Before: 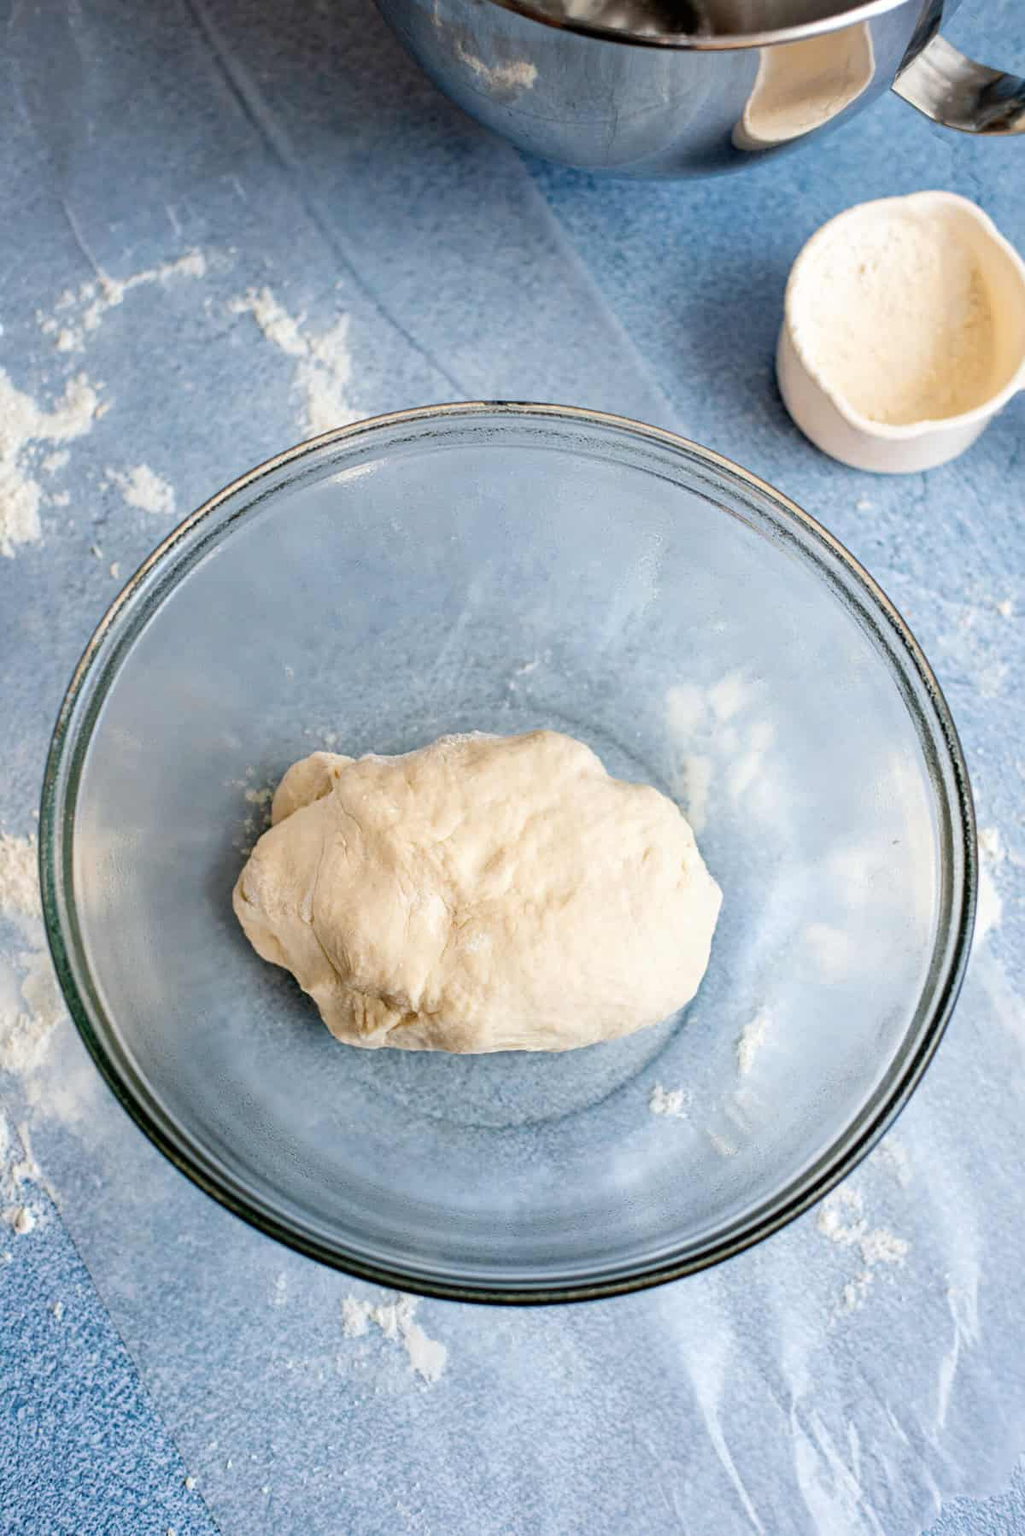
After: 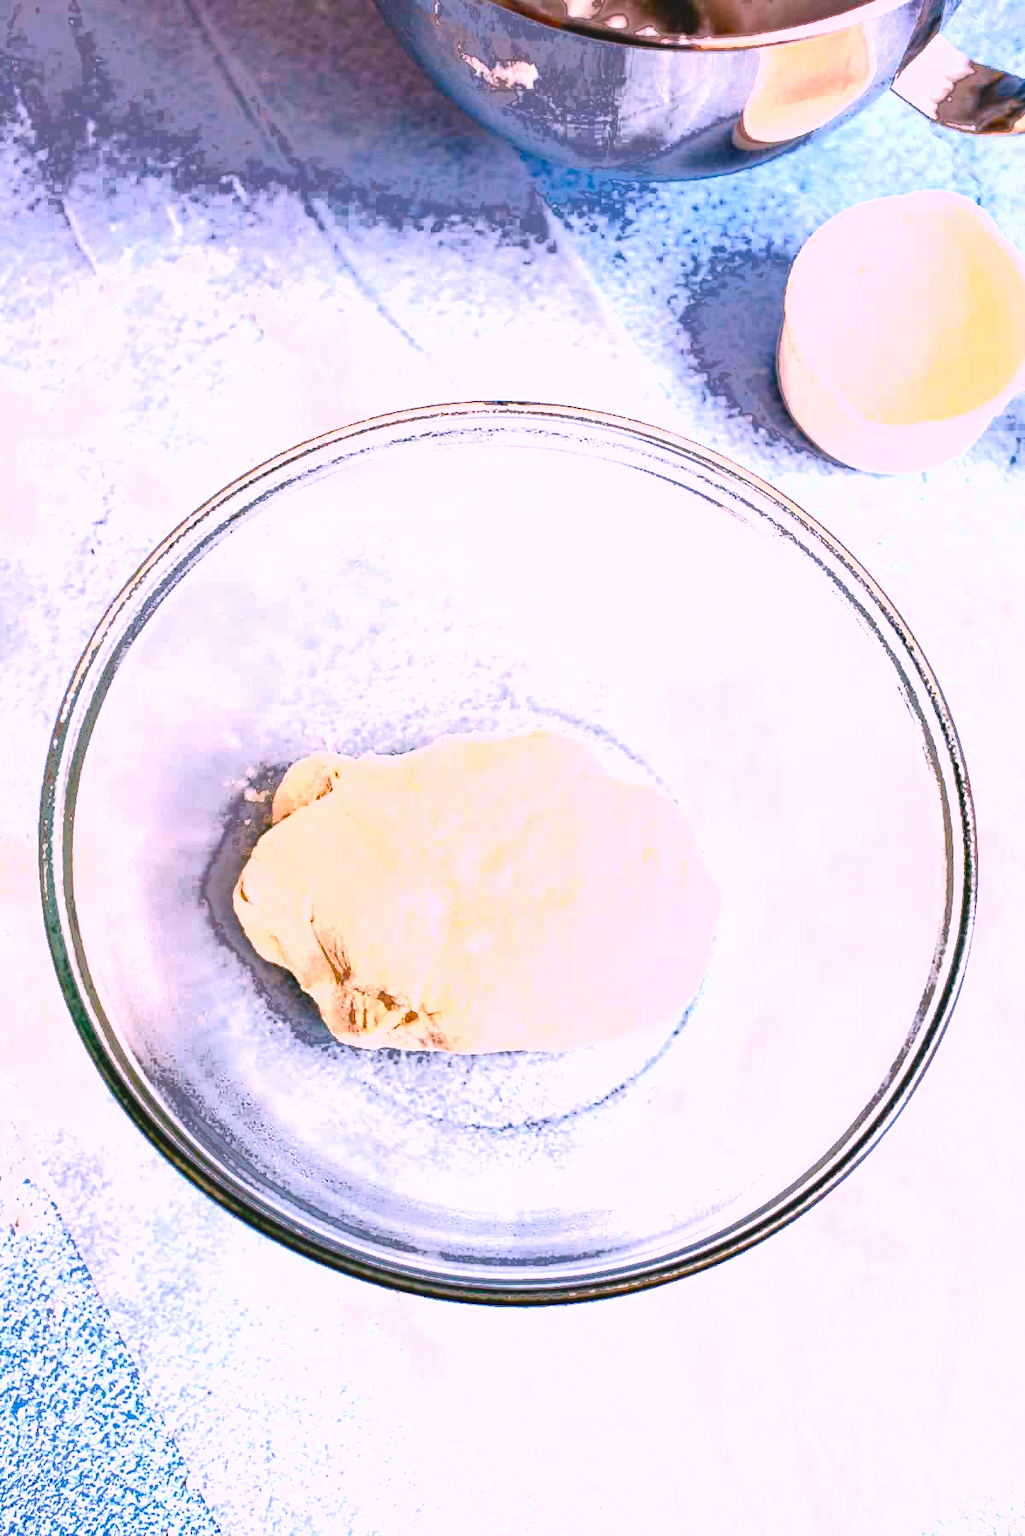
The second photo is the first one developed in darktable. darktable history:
fill light: exposure -0.73 EV, center 0.69, width 2.2
color balance rgb: linear chroma grading › shadows -2.2%, linear chroma grading › highlights -15%, linear chroma grading › global chroma -10%, linear chroma grading › mid-tones -10%, perceptual saturation grading › global saturation 45%, perceptual saturation grading › highlights -50%, perceptual saturation grading › shadows 30%, perceptual brilliance grading › global brilliance 18%, global vibrance 45%
contrast brightness saturation: saturation -0.05
exposure: black level correction -0.005, exposure 0.622 EV, compensate highlight preservation false
white balance: red 1.188, blue 1.11
